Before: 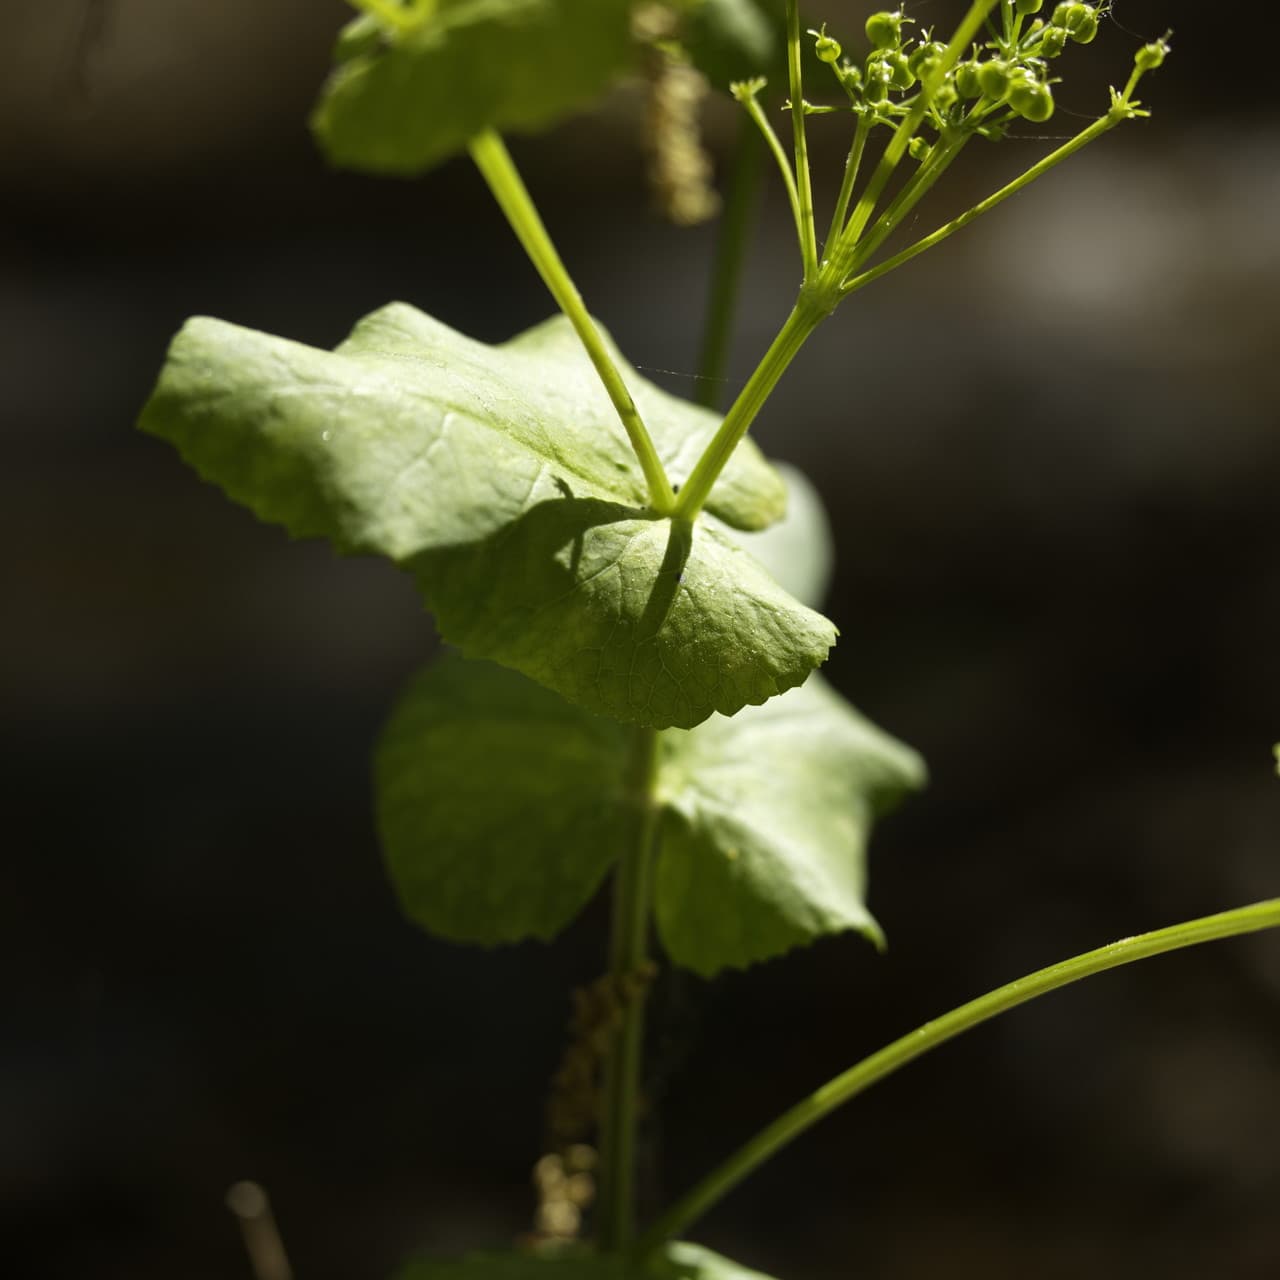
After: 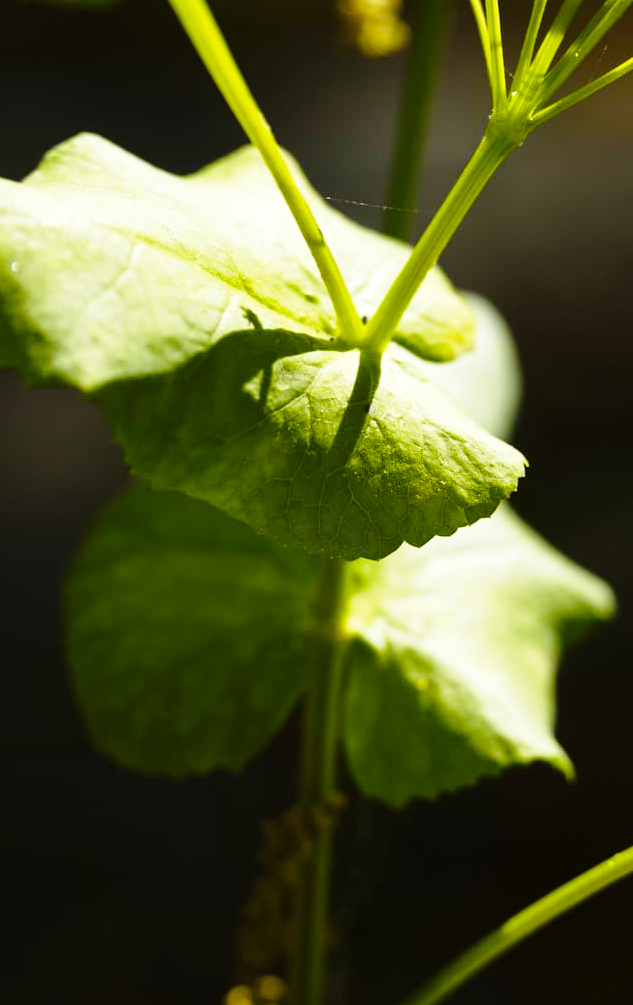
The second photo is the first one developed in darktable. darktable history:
crop and rotate: angle 0.02°, left 24.353%, top 13.219%, right 26.156%, bottom 8.224%
color balance rgb: perceptual saturation grading › global saturation 25%, global vibrance 20%
base curve: curves: ch0 [(0, 0) (0.028, 0.03) (0.121, 0.232) (0.46, 0.748) (0.859, 0.968) (1, 1)], preserve colors none
exposure: compensate exposure bias true, compensate highlight preservation false
